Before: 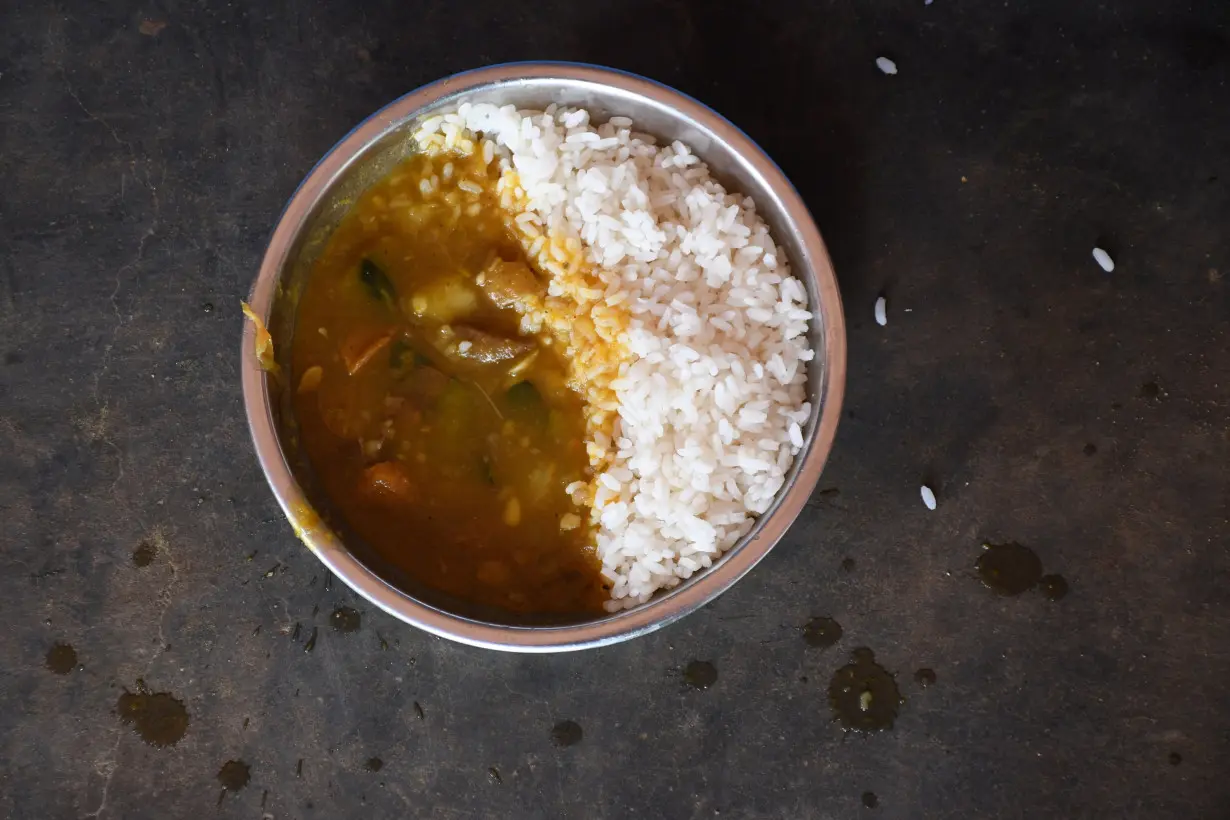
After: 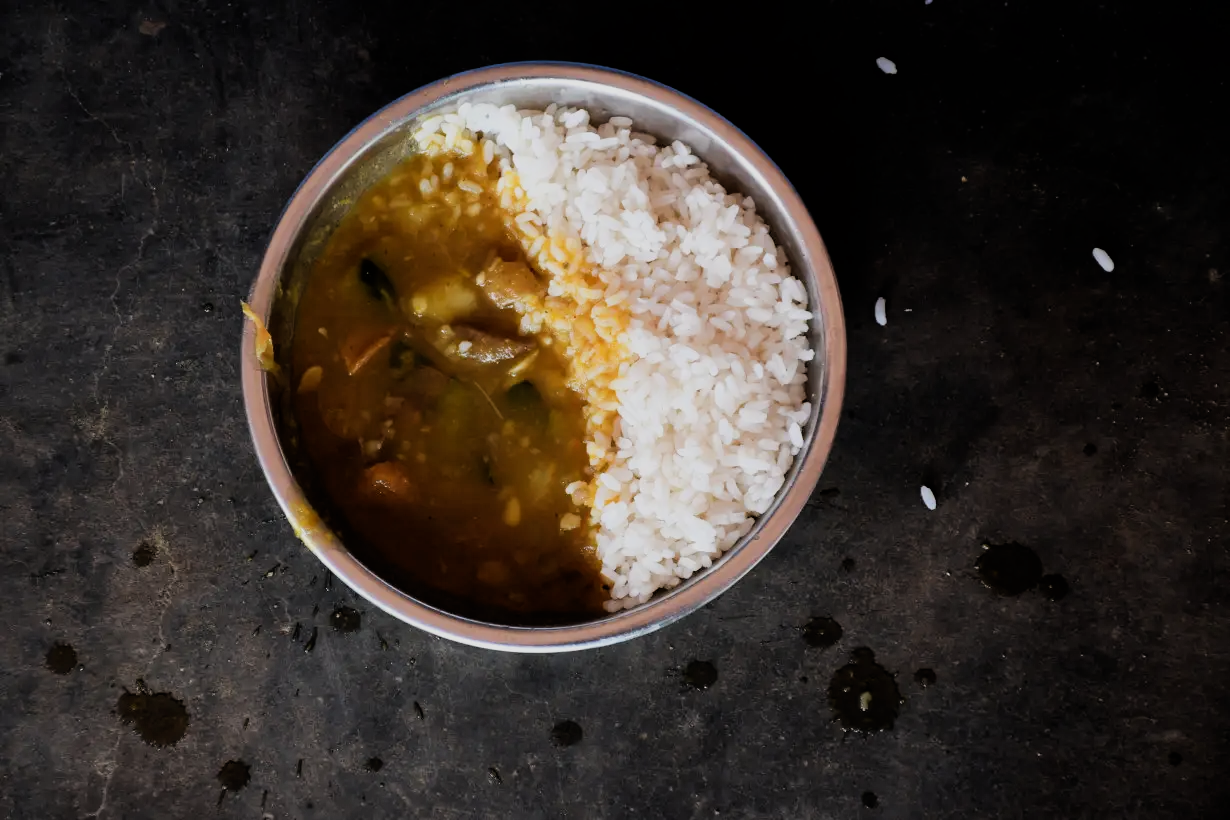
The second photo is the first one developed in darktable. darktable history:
filmic rgb: black relative exposure -5.11 EV, white relative exposure 3.96 EV, hardness 2.88, contrast 1.204, highlights saturation mix -28.53%
